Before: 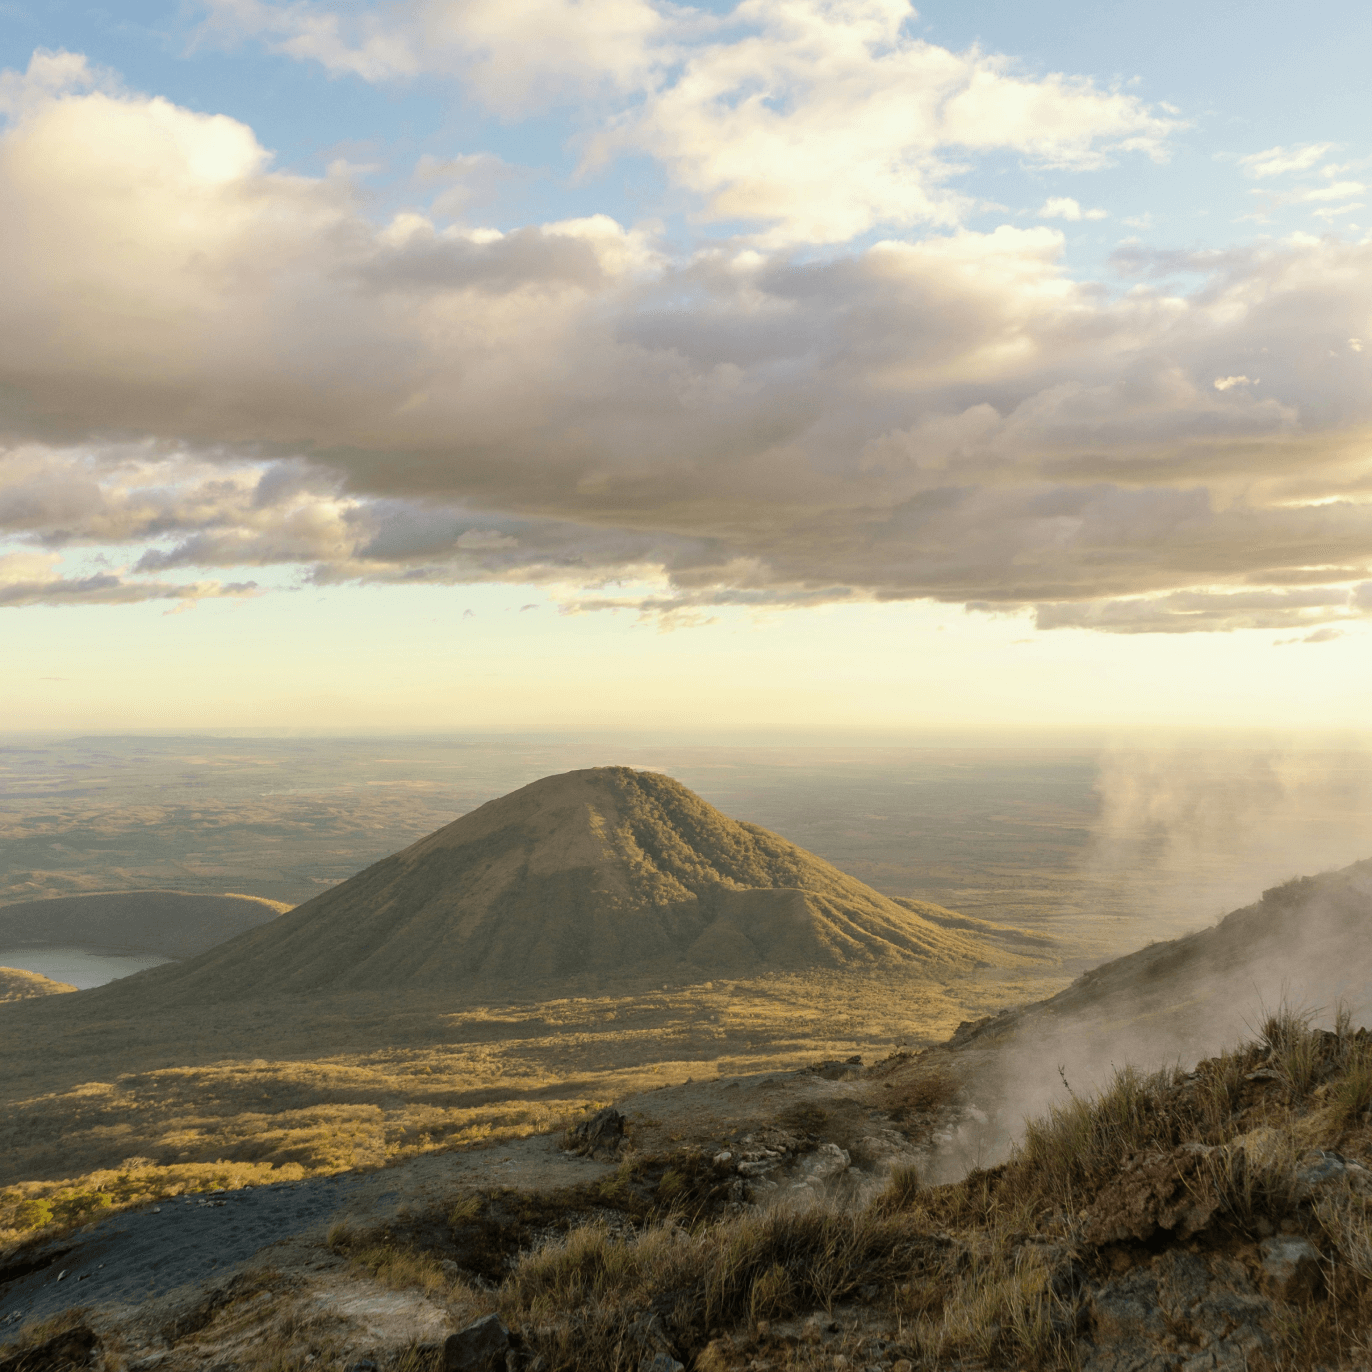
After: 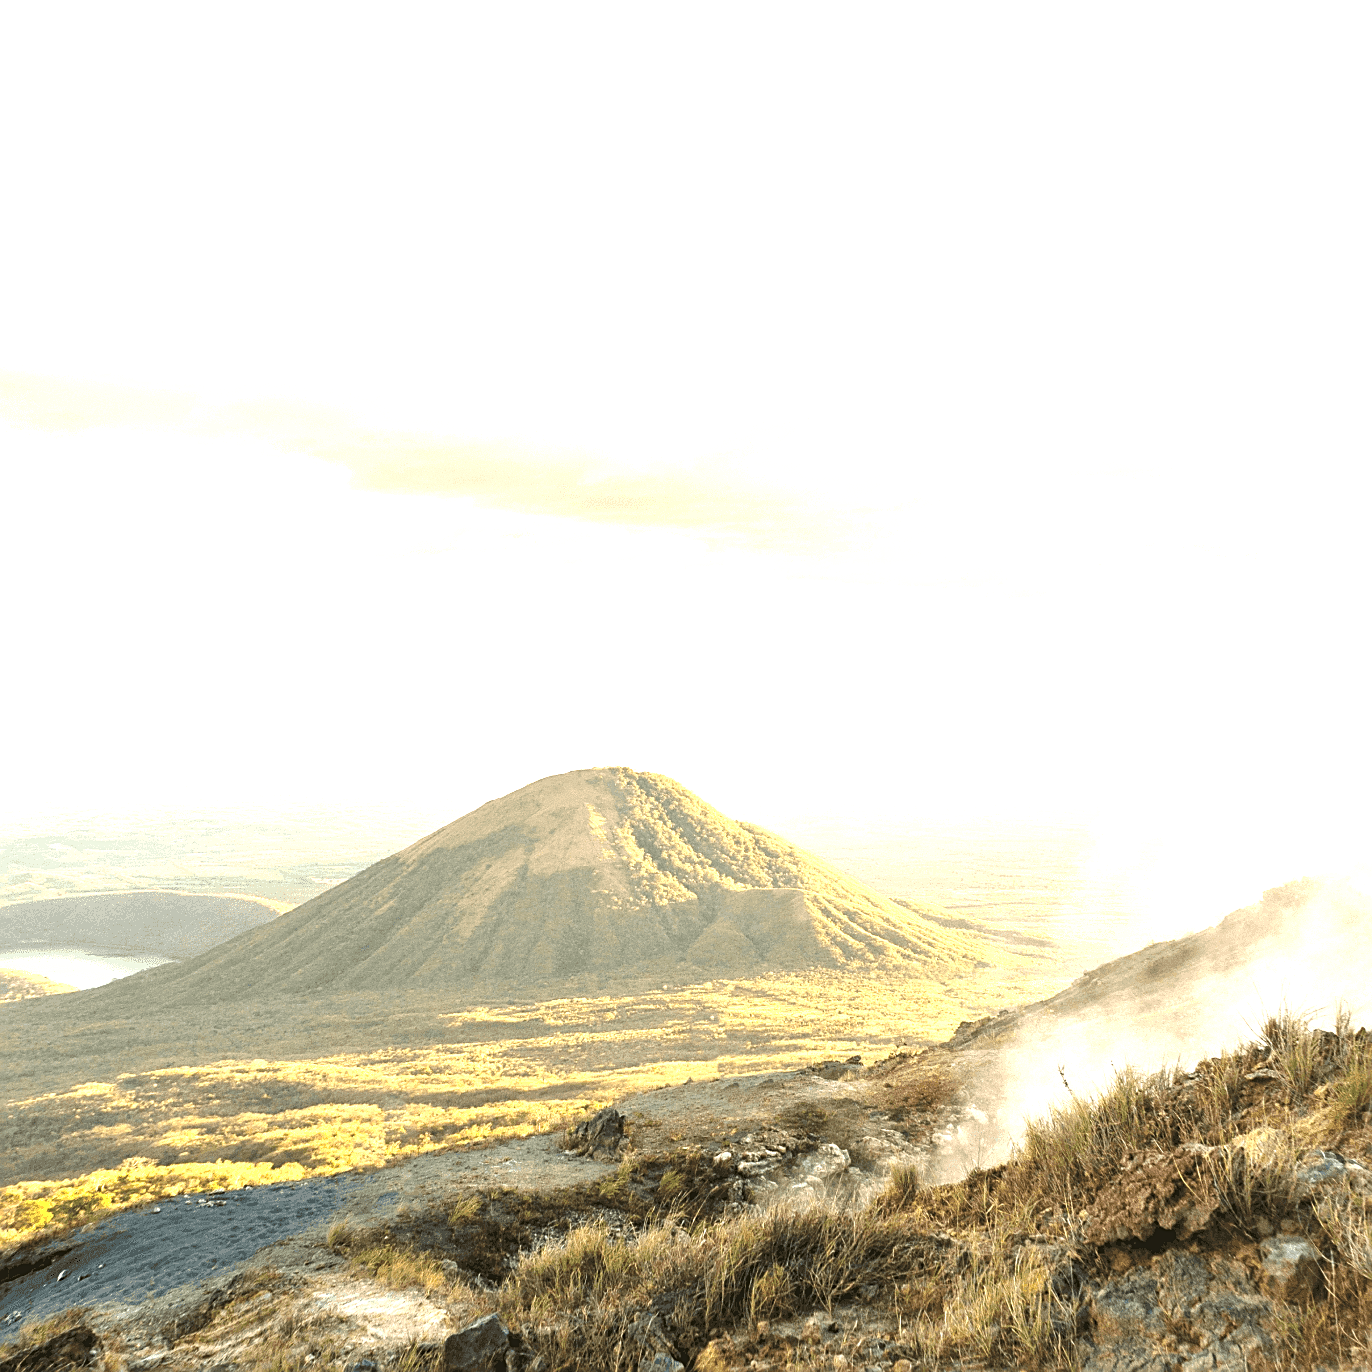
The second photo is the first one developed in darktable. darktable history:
sharpen: on, module defaults
exposure: black level correction 0, exposure 2.327 EV, compensate exposure bias true, compensate highlight preservation false
